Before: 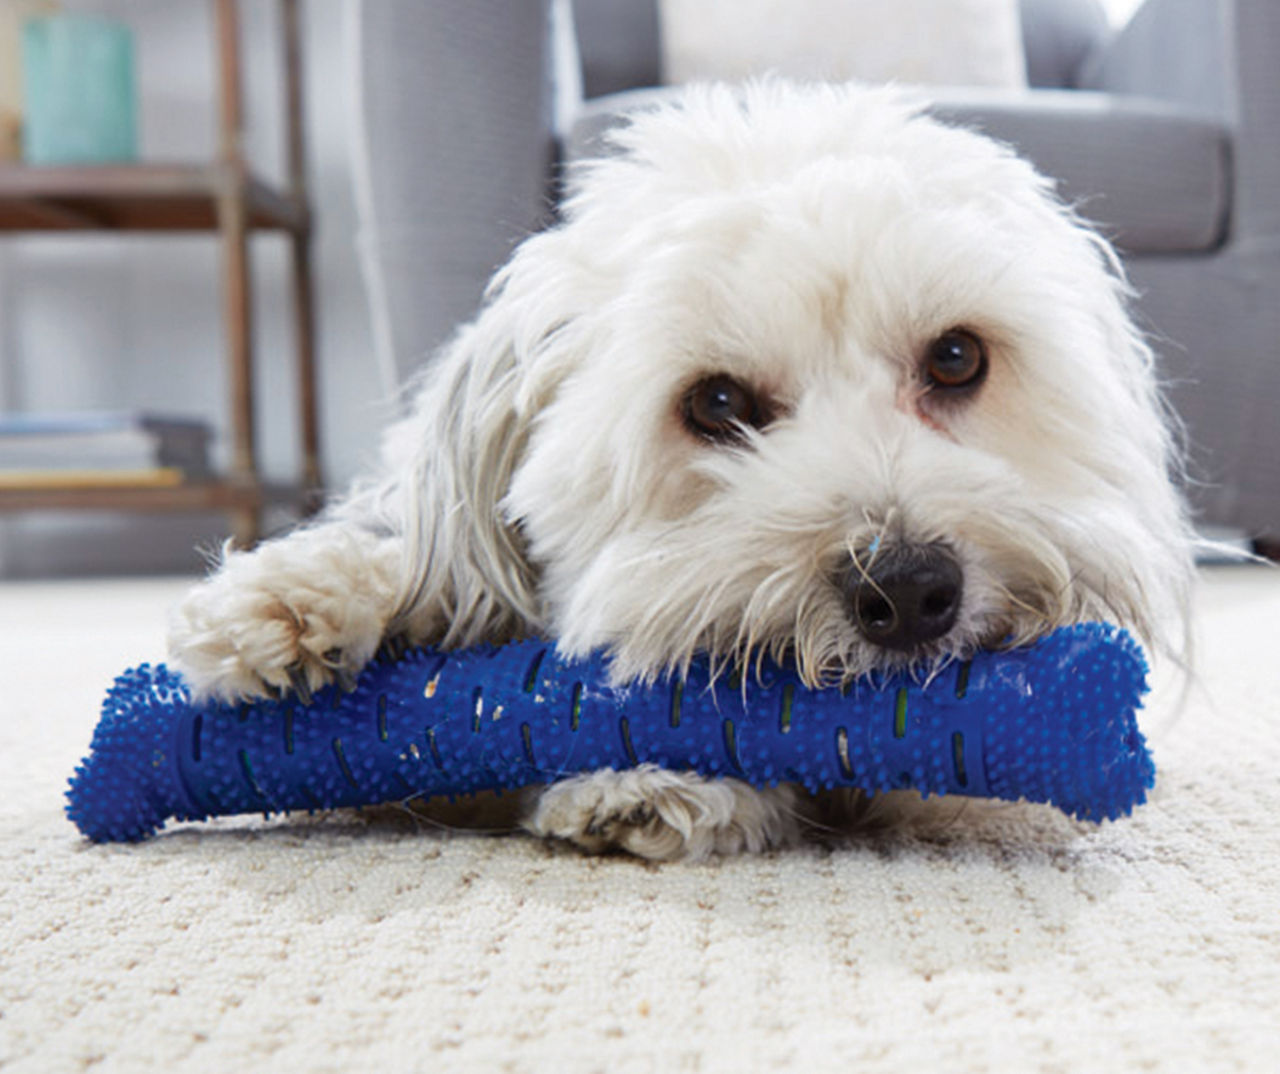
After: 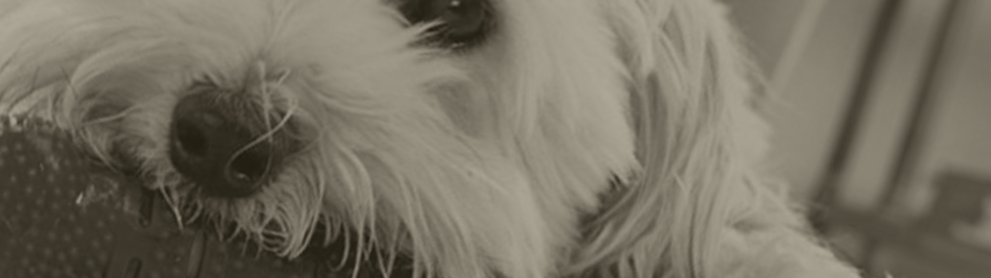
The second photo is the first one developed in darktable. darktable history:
colorize: hue 41.44°, saturation 22%, source mix 60%, lightness 10.61%
crop and rotate: angle 16.12°, top 30.835%, bottom 35.653%
color balance rgb: linear chroma grading › global chroma 15%, perceptual saturation grading › global saturation 30%
